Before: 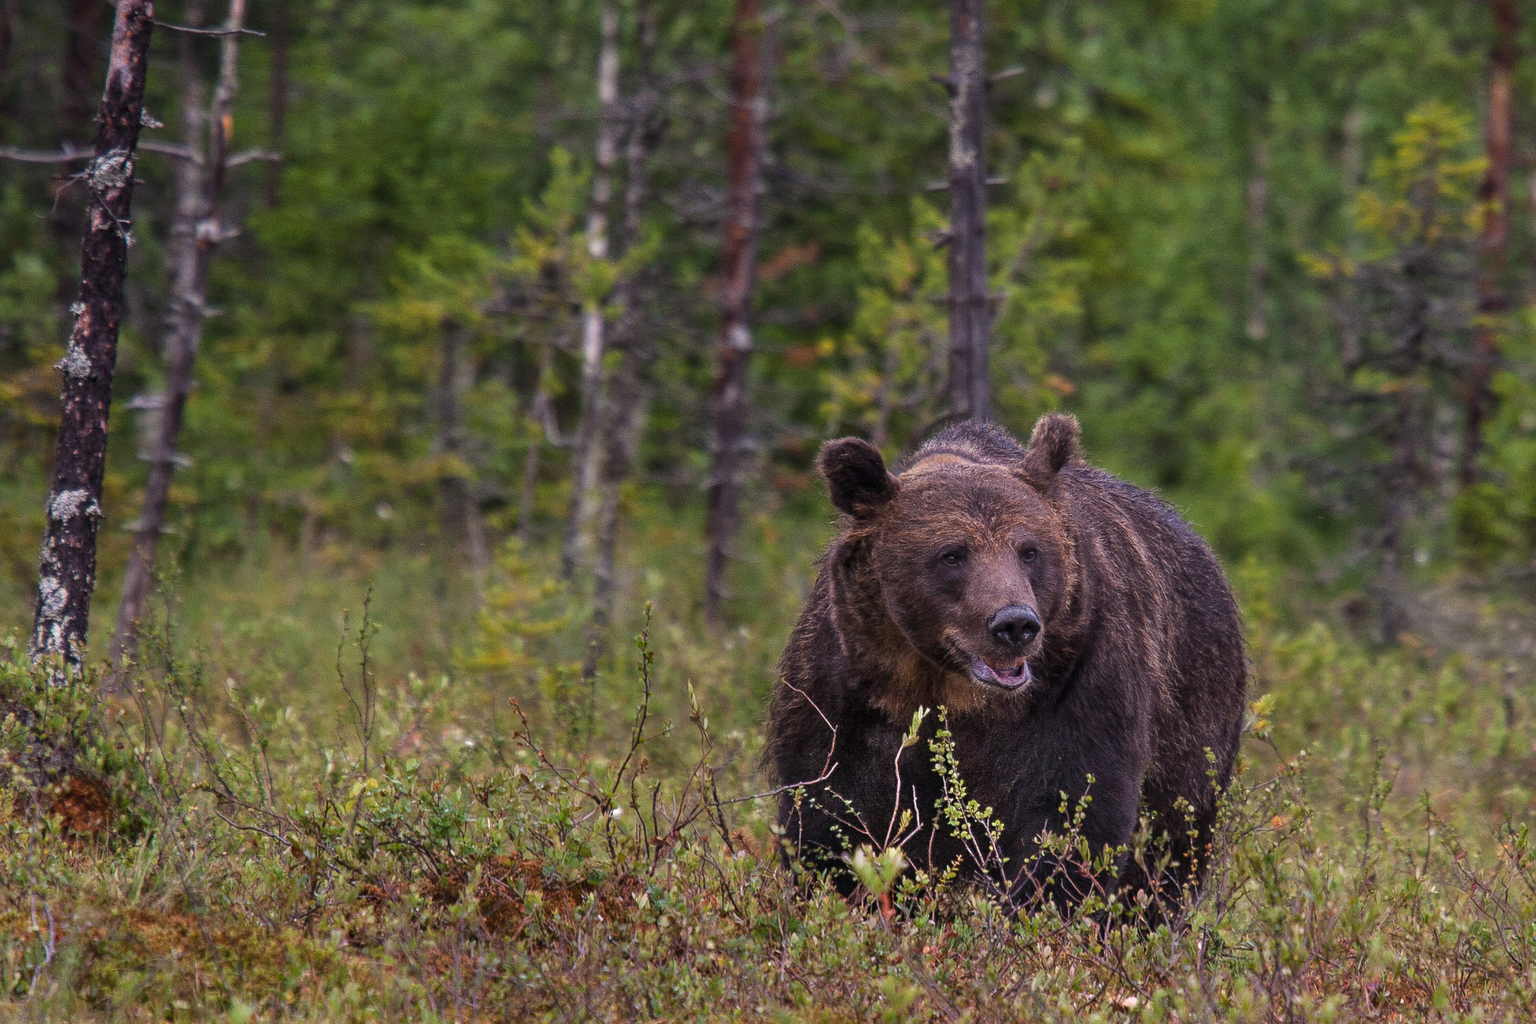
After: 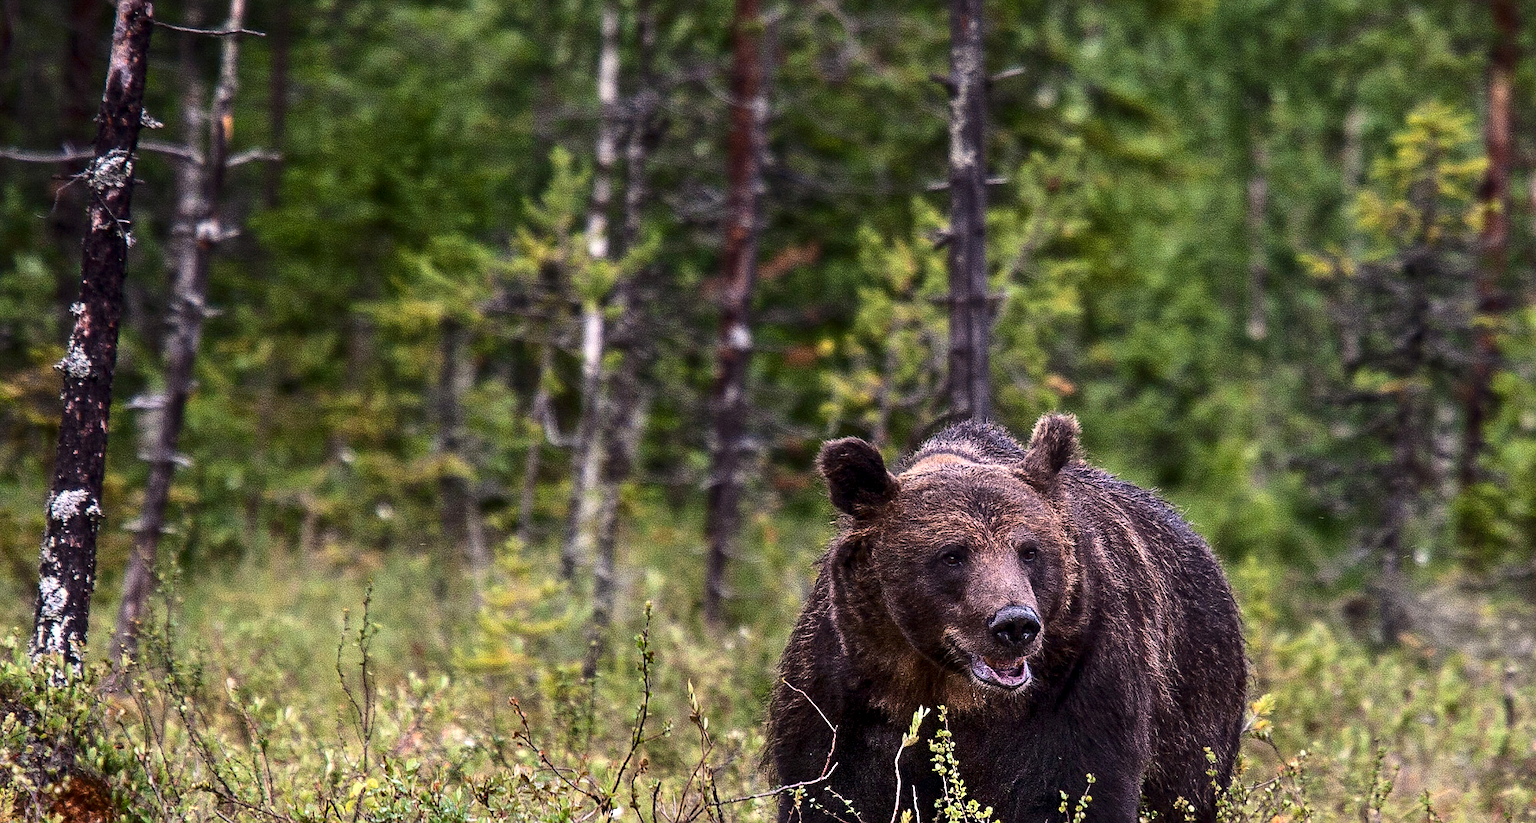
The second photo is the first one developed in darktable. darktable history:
crop: bottom 19.547%
contrast brightness saturation: contrast 0.272
local contrast: highlights 104%, shadows 103%, detail 120%, midtone range 0.2
sharpen: radius 1.465, amount 0.394, threshold 1.187
tone equalizer: -8 EV -0.746 EV, -7 EV -0.672 EV, -6 EV -0.562 EV, -5 EV -0.379 EV, -3 EV 0.387 EV, -2 EV 0.6 EV, -1 EV 0.683 EV, +0 EV 0.738 EV, smoothing diameter 24.85%, edges refinement/feathering 6.32, preserve details guided filter
